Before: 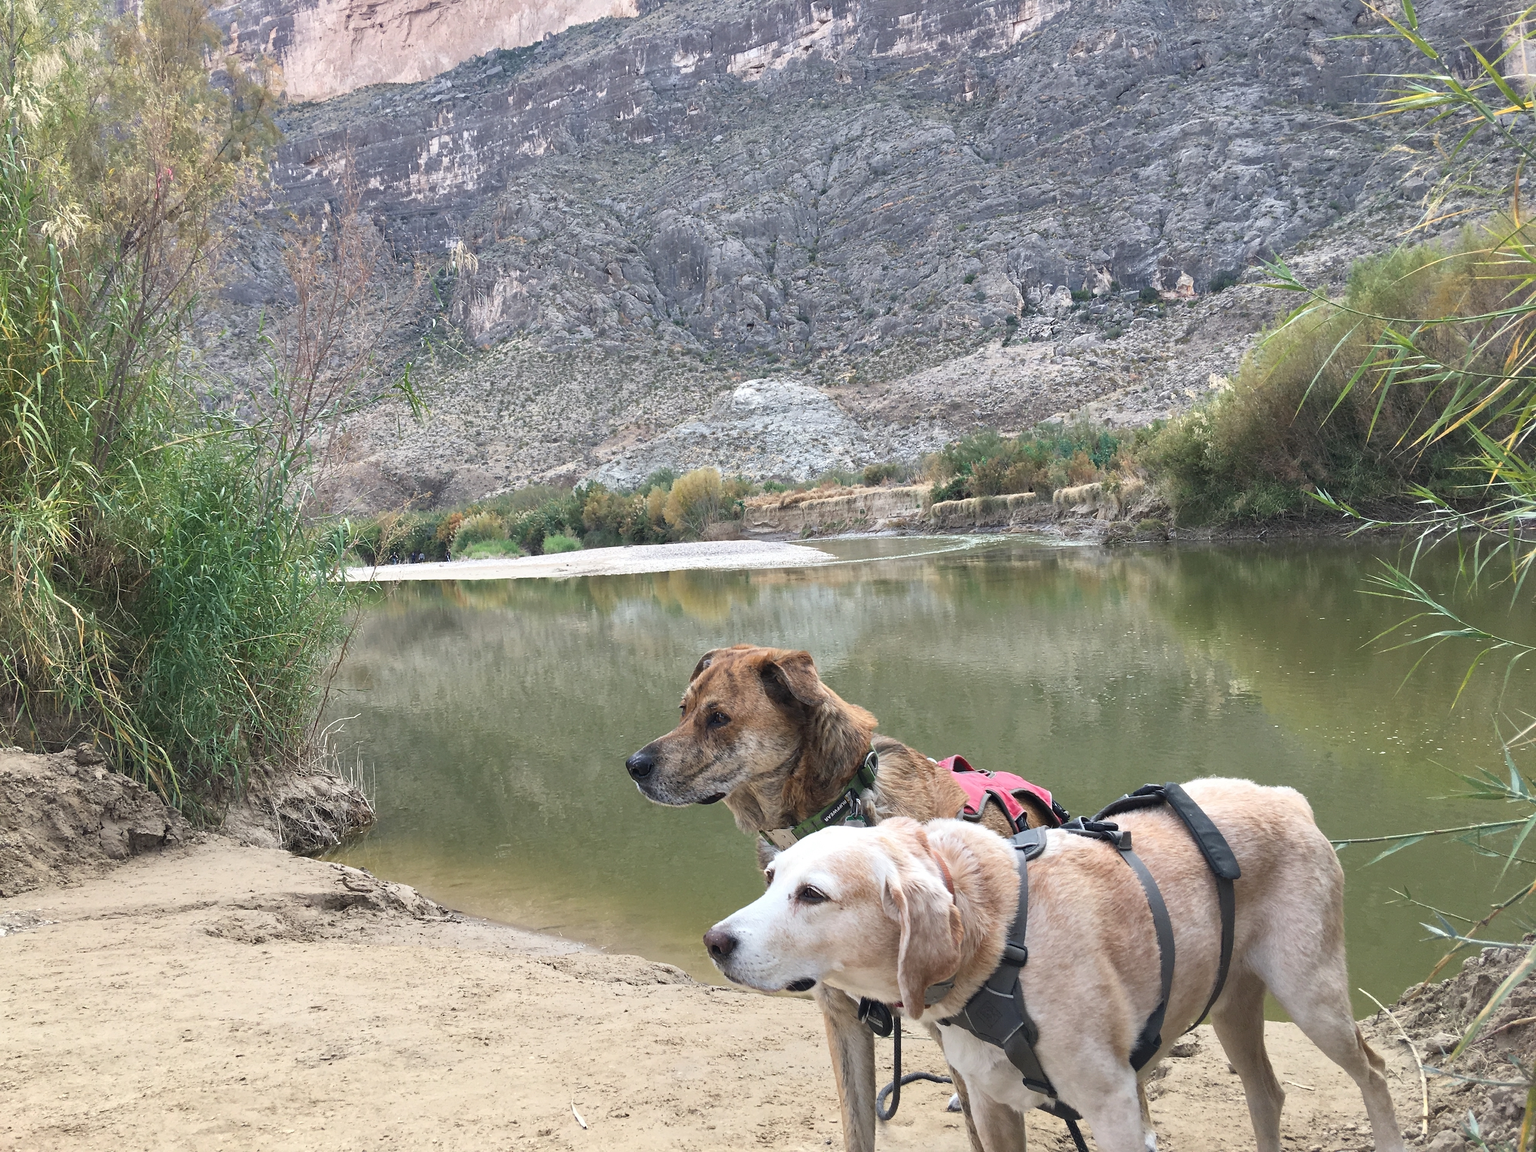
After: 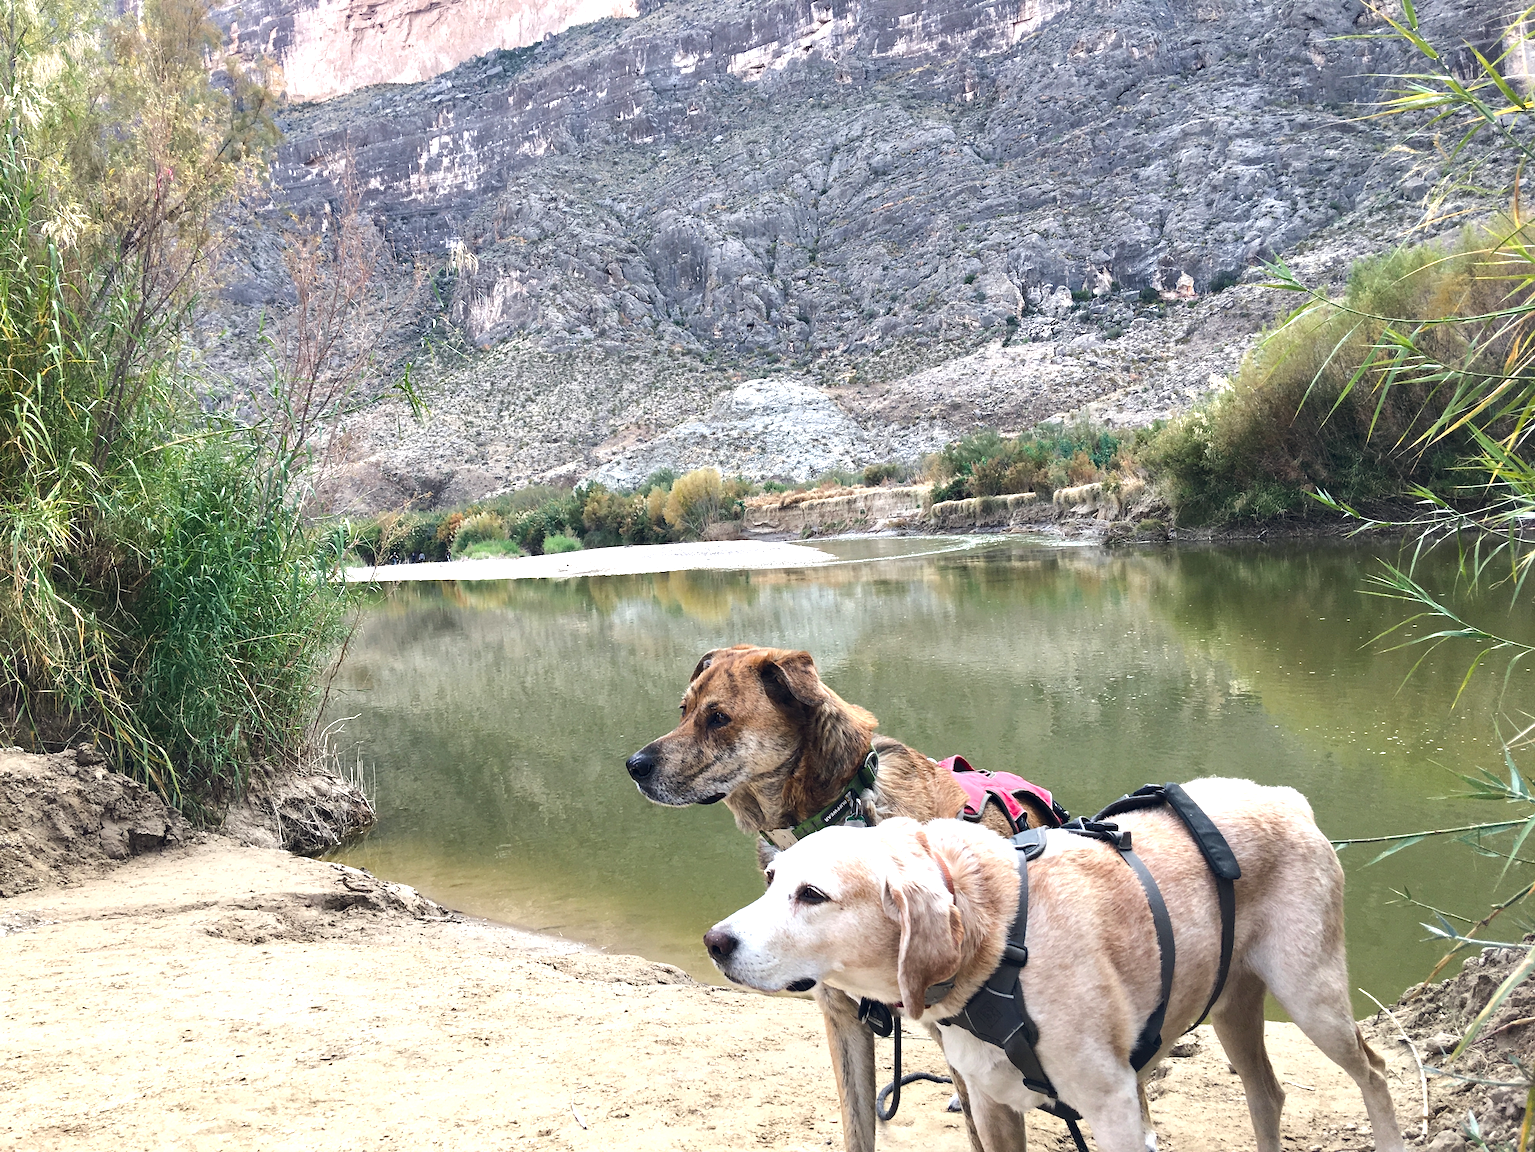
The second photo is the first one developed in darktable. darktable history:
color balance rgb: global offset › chroma 0.068%, global offset › hue 254.01°, perceptual saturation grading › global saturation 20%, perceptual saturation grading › highlights -25.399%, perceptual saturation grading › shadows 25.395%, perceptual brilliance grading › highlights 18.395%, perceptual brilliance grading › mid-tones 32.621%, perceptual brilliance grading › shadows -31.705%, global vibrance 9.174%
